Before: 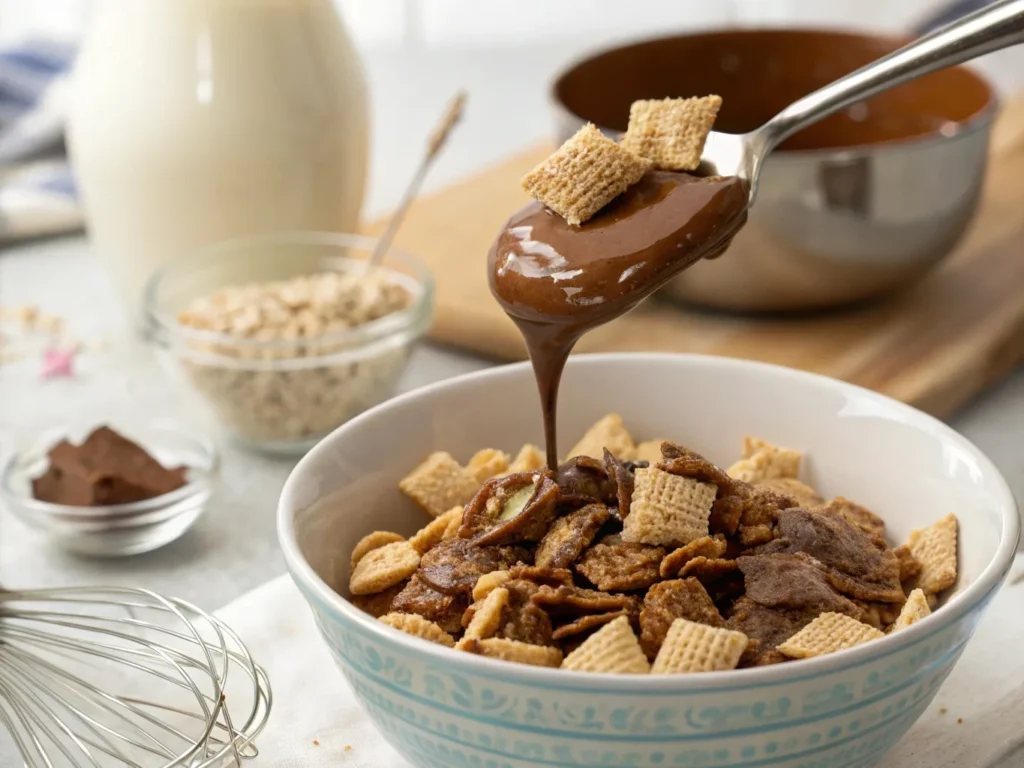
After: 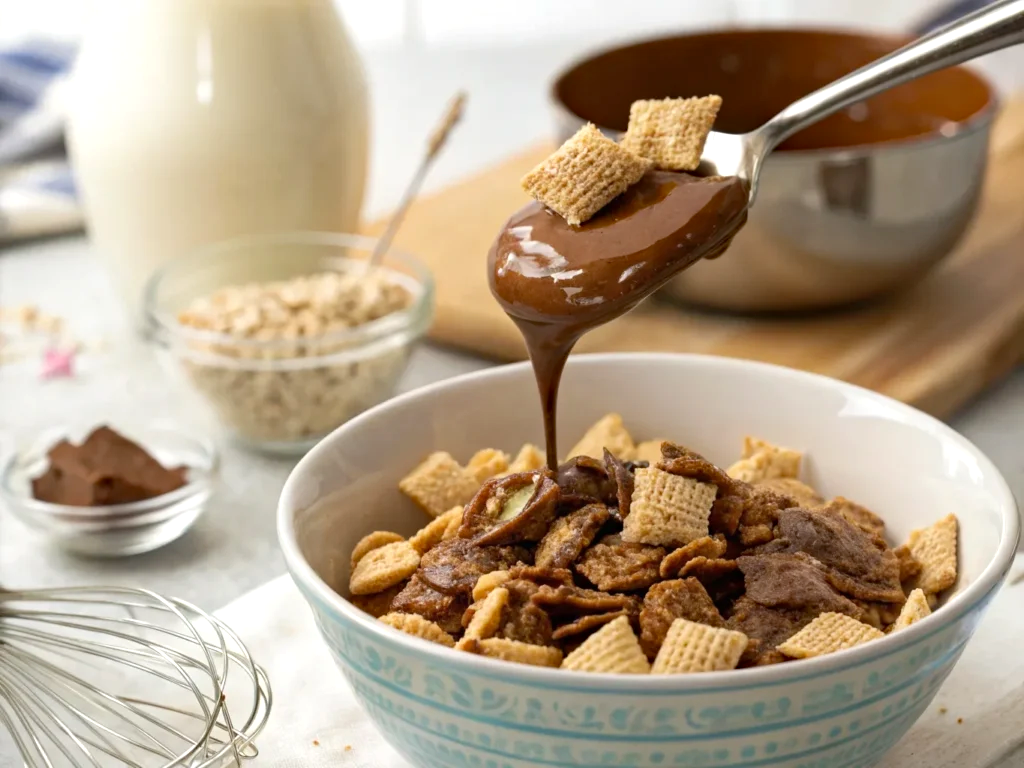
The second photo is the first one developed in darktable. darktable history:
exposure: exposure 0.178 EV, compensate exposure bias true, compensate highlight preservation false
rotate and perspective: crop left 0, crop top 0
haze removal: adaptive false
